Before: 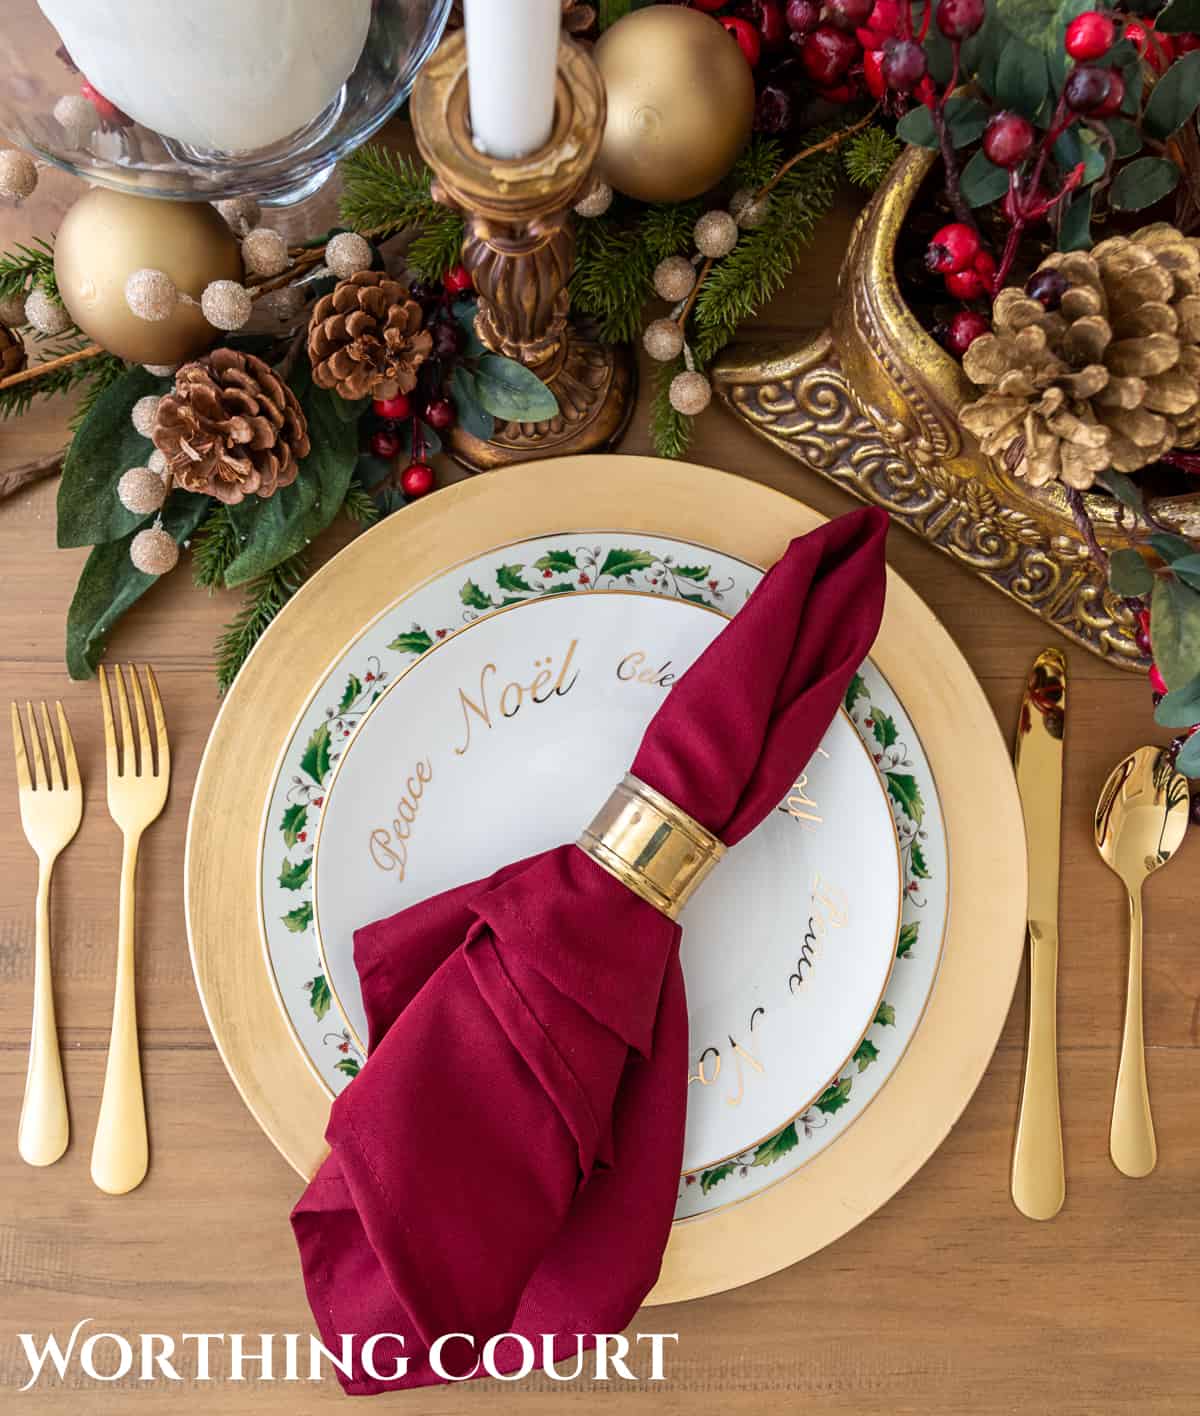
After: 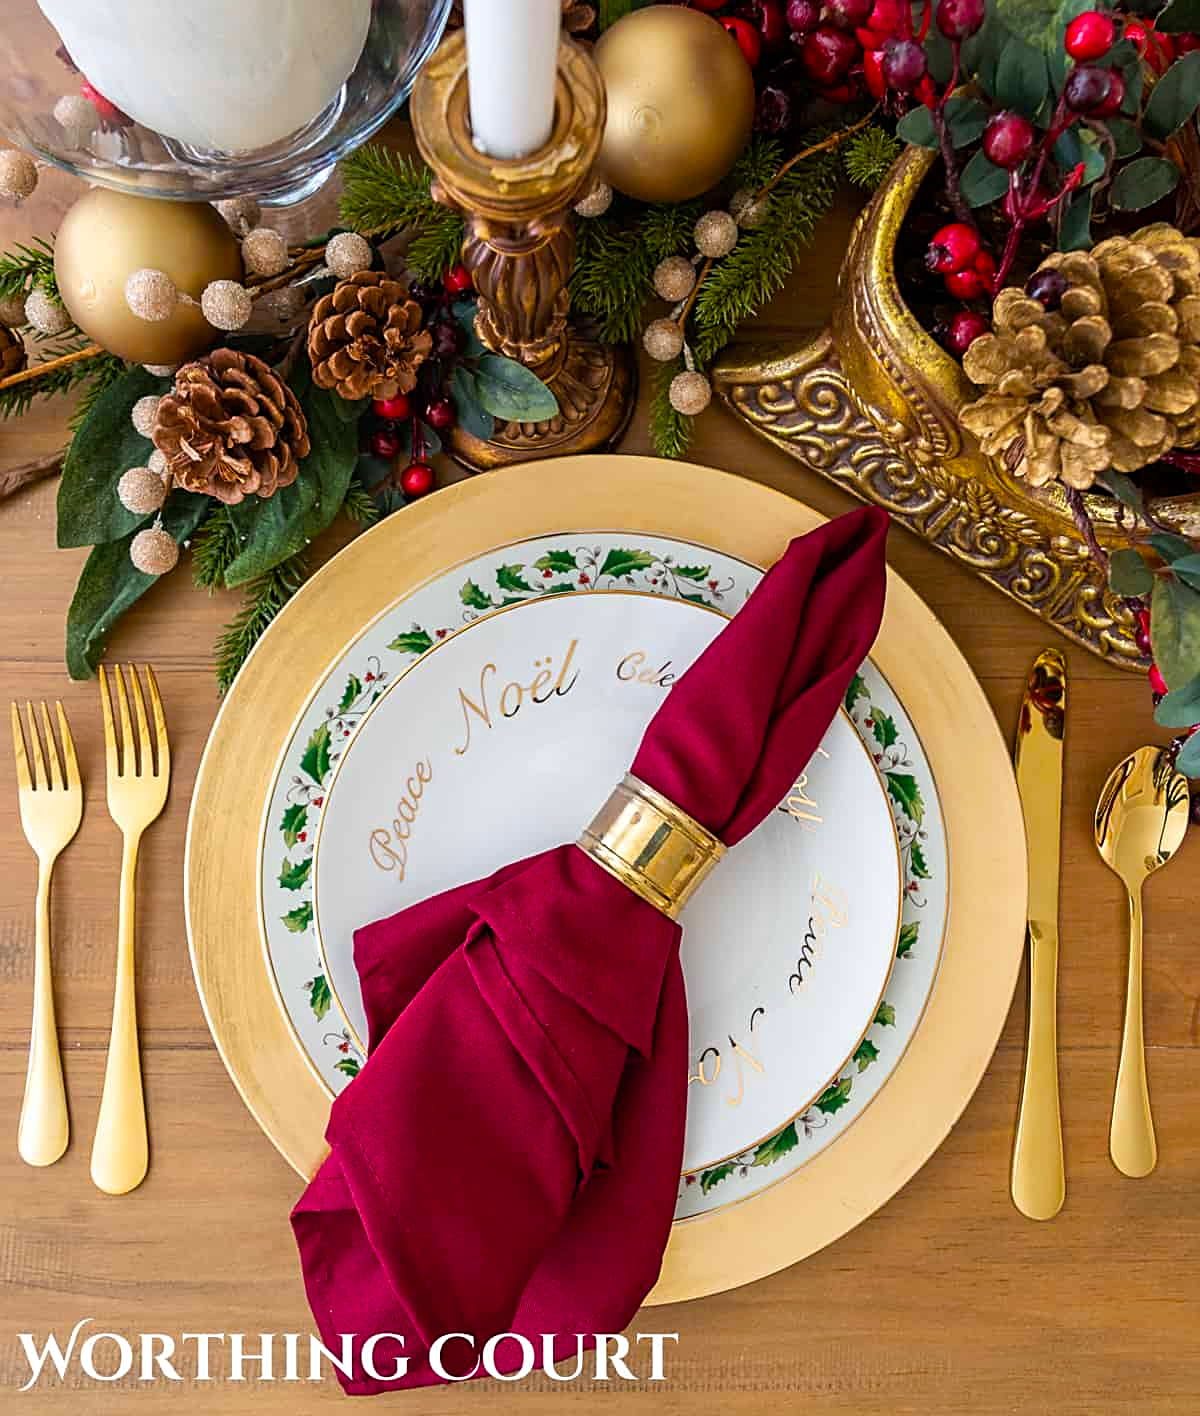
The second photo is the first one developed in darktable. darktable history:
sharpen: on, module defaults
color balance rgb: perceptual saturation grading › global saturation 30%
